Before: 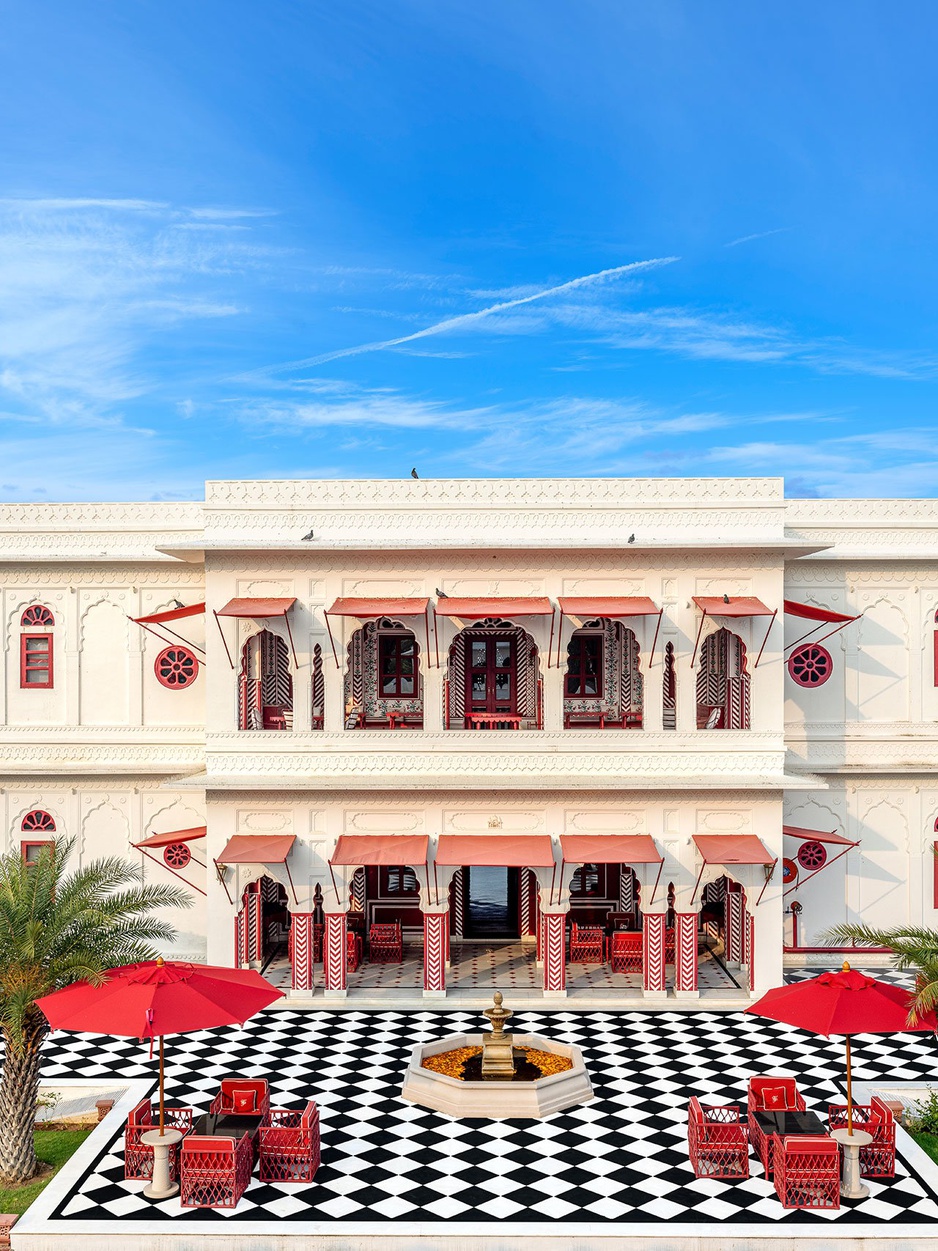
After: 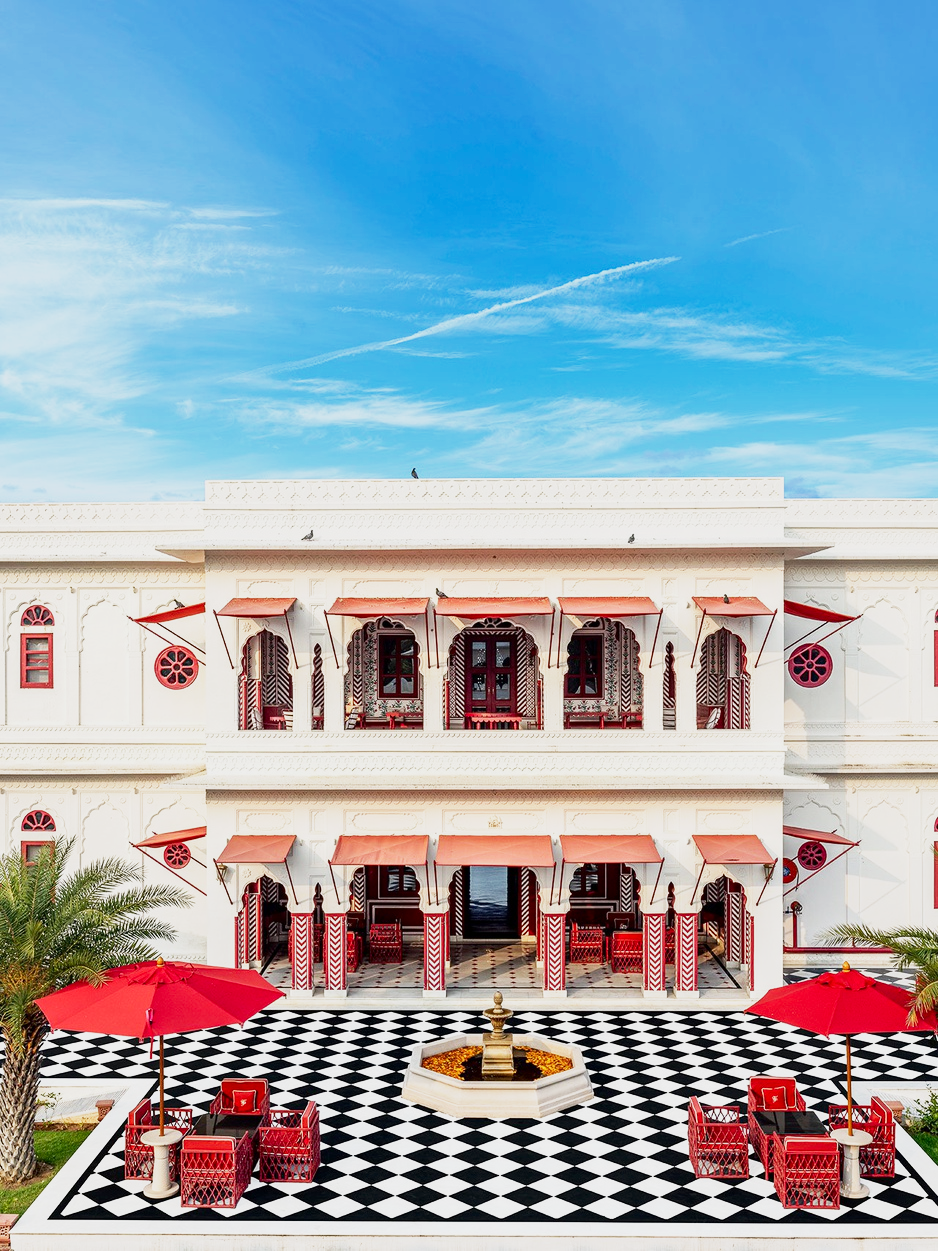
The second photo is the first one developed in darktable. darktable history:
base curve: curves: ch0 [(0, 0) (0.088, 0.125) (0.176, 0.251) (0.354, 0.501) (0.613, 0.749) (1, 0.877)], preserve colors none
contrast brightness saturation: brightness -0.09
